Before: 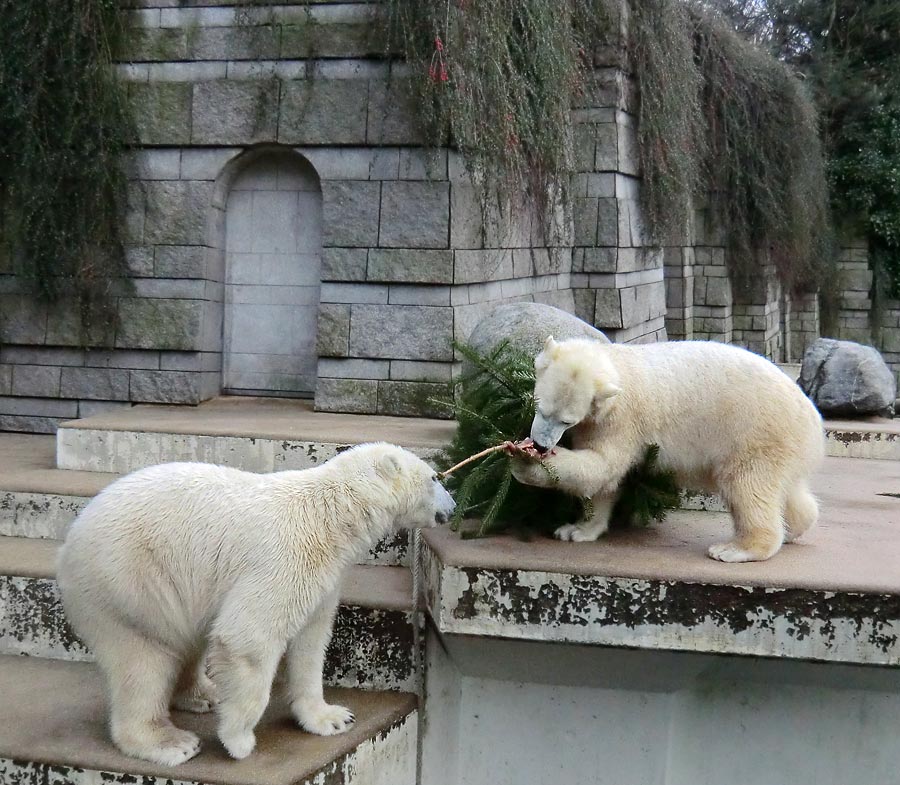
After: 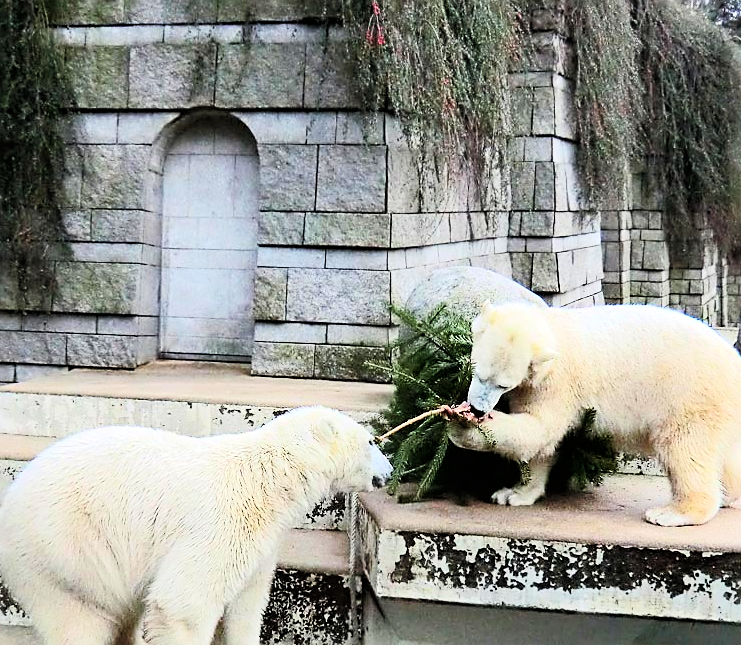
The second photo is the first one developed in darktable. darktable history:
tone curve: curves: ch0 [(0, 0) (0.082, 0.02) (0.129, 0.078) (0.275, 0.301) (0.67, 0.809) (1, 1)], color space Lab, linked channels, preserve colors none
sharpen: on, module defaults
crop and rotate: left 7.054%, top 4.689%, right 10.593%, bottom 13.091%
contrast brightness saturation: contrast 0.201, brightness 0.156, saturation 0.224
